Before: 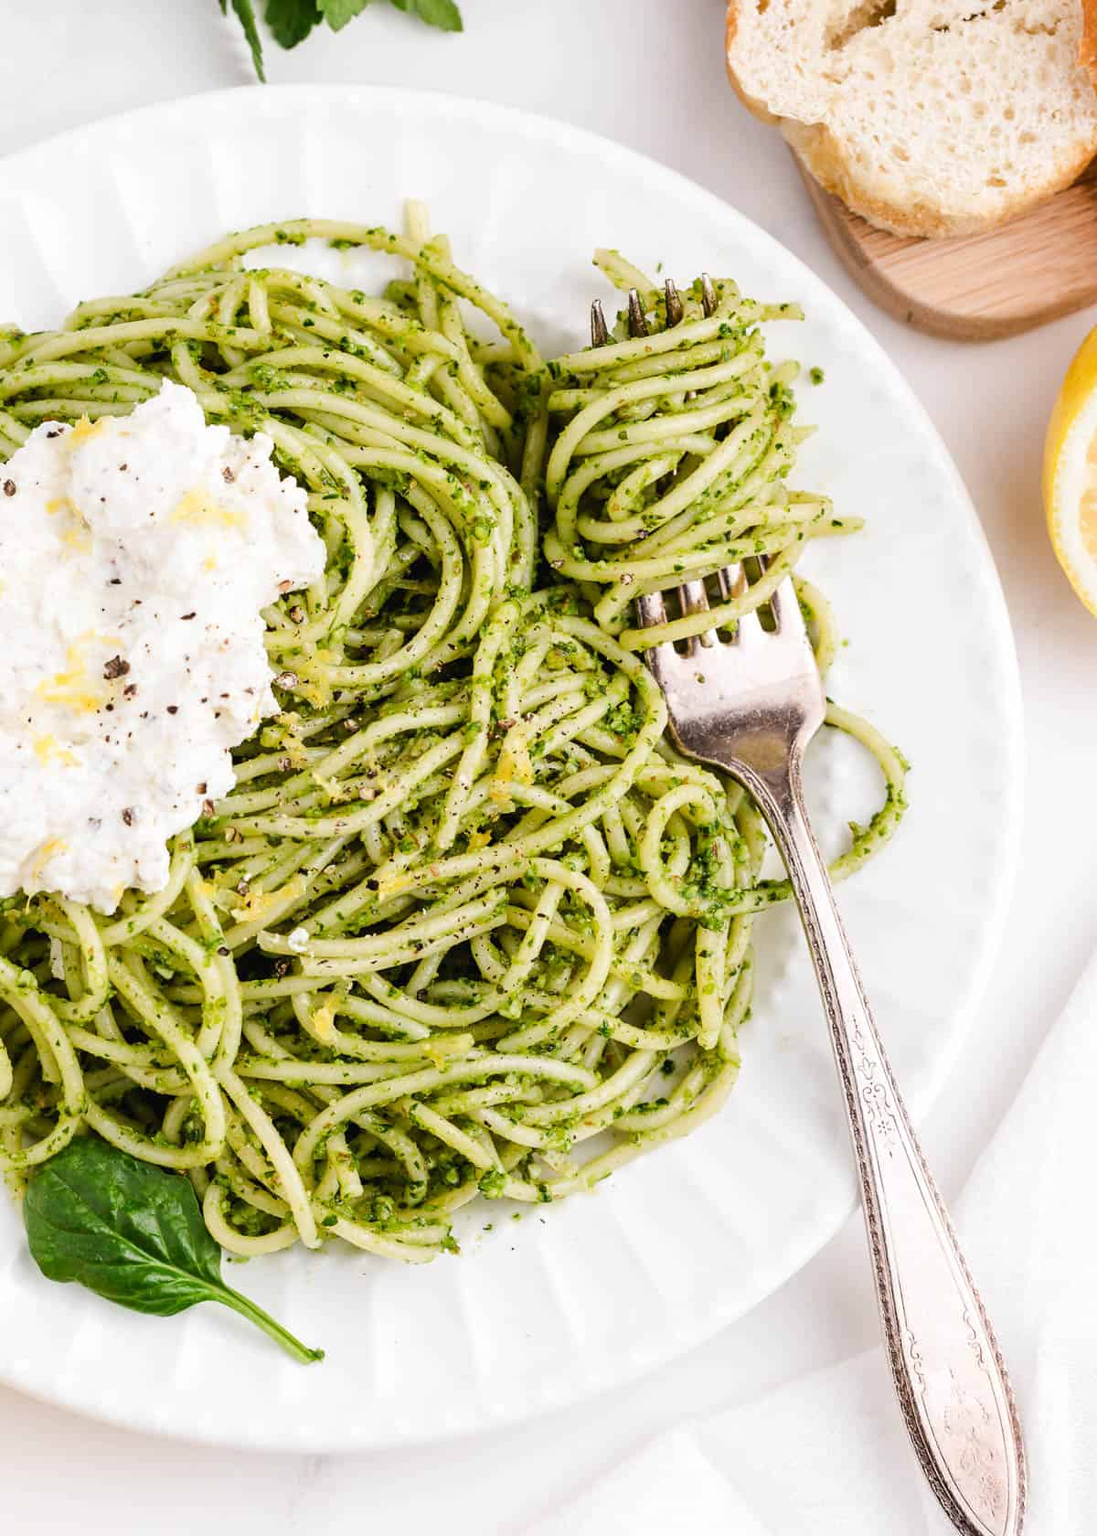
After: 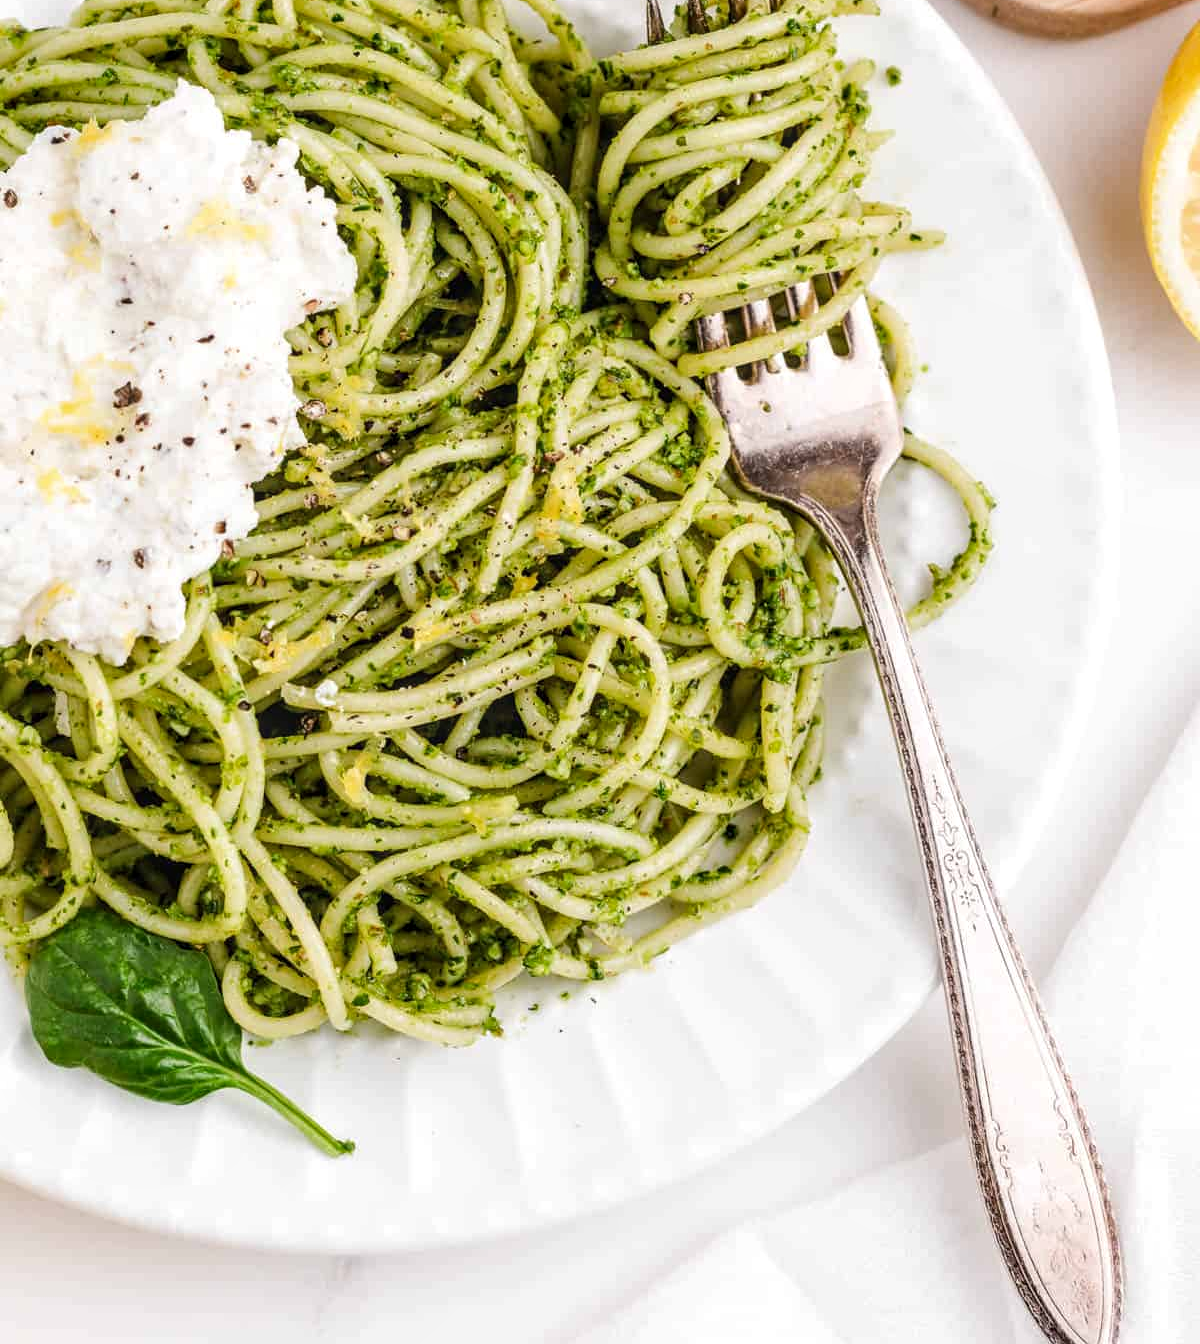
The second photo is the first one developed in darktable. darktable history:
crop and rotate: top 19.998%
local contrast: on, module defaults
